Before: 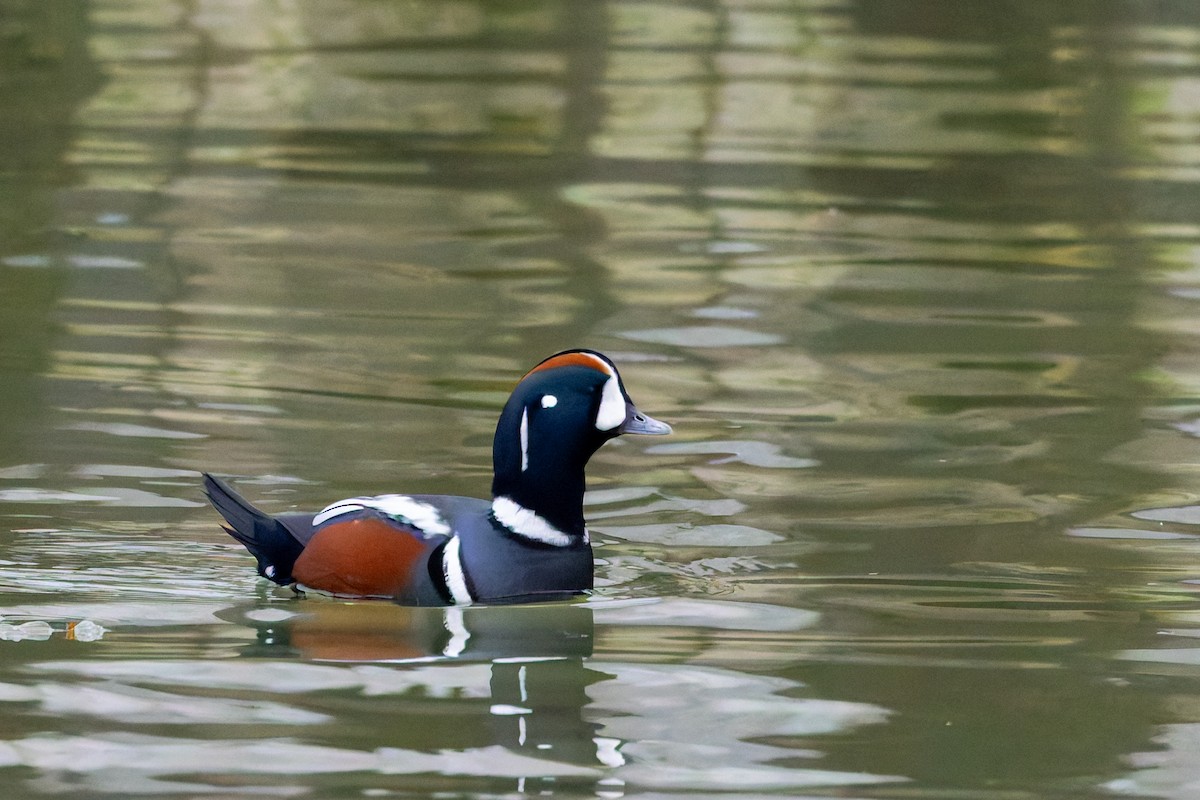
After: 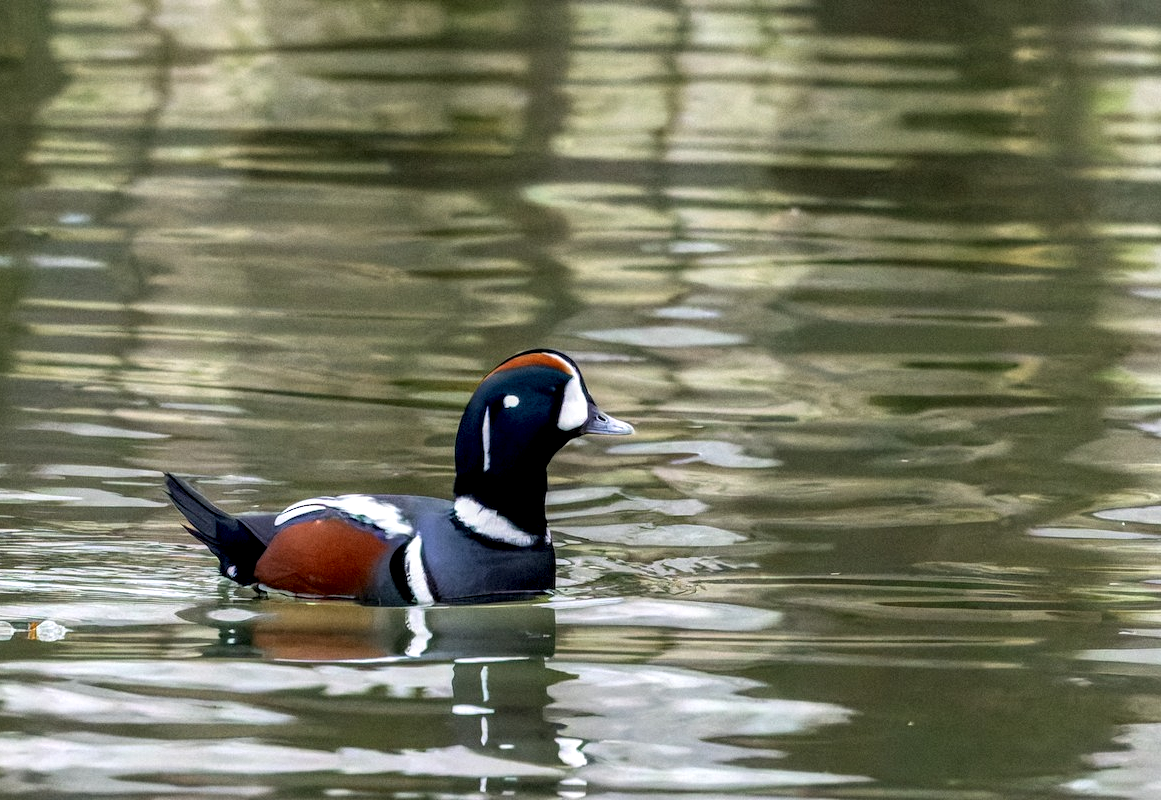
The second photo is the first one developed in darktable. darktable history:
crop and rotate: left 3.238%
local contrast: highlights 79%, shadows 56%, detail 175%, midtone range 0.428
